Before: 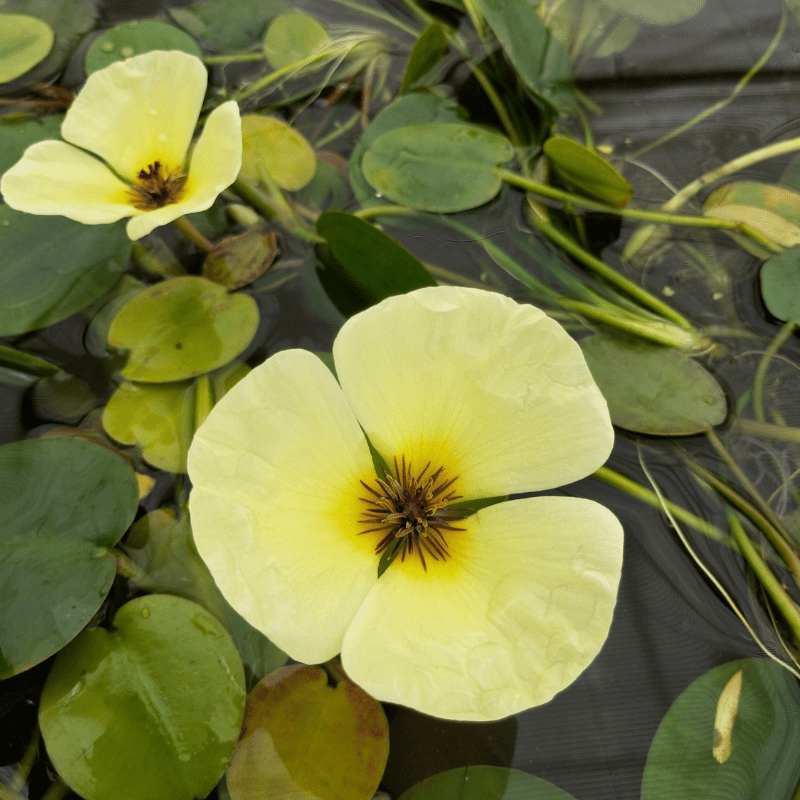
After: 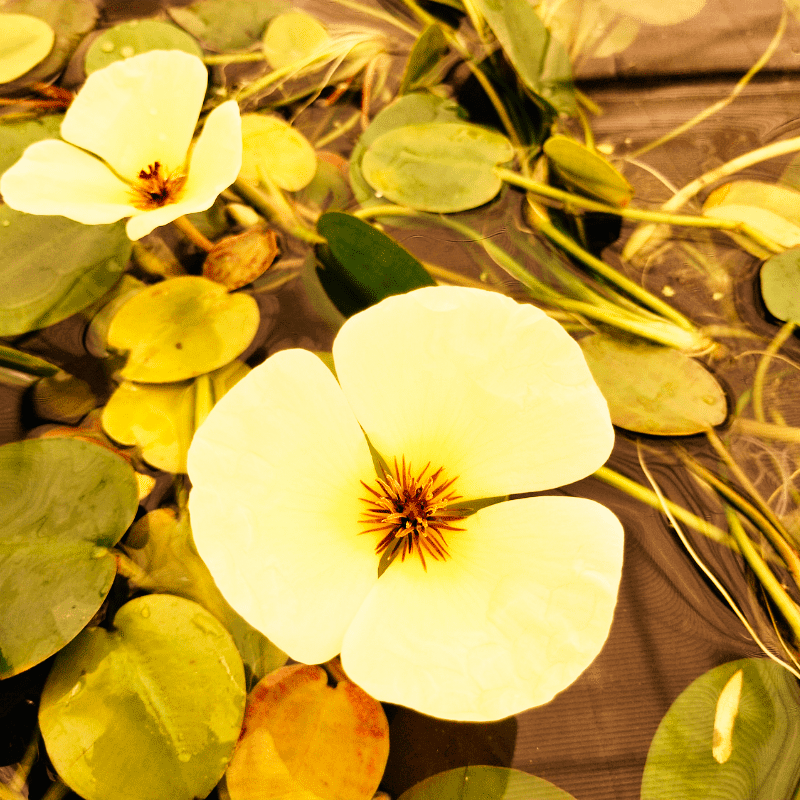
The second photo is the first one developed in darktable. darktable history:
base curve: curves: ch0 [(0, 0) (0, 0.001) (0.001, 0.001) (0.004, 0.002) (0.007, 0.004) (0.015, 0.013) (0.033, 0.045) (0.052, 0.096) (0.075, 0.17) (0.099, 0.241) (0.163, 0.42) (0.219, 0.55) (0.259, 0.616) (0.327, 0.722) (0.365, 0.765) (0.522, 0.873) (0.547, 0.881) (0.689, 0.919) (0.826, 0.952) (1, 1)], preserve colors none
white balance: red 1.467, blue 0.684
